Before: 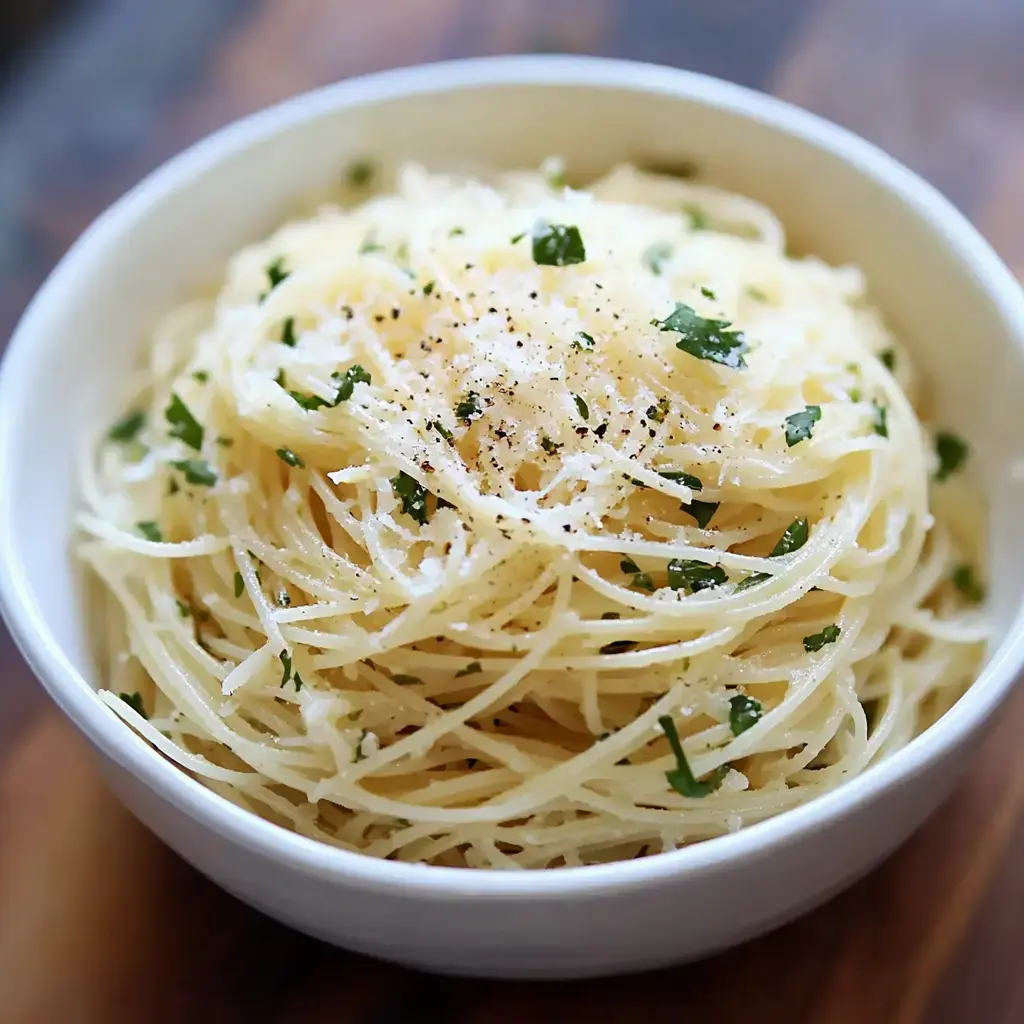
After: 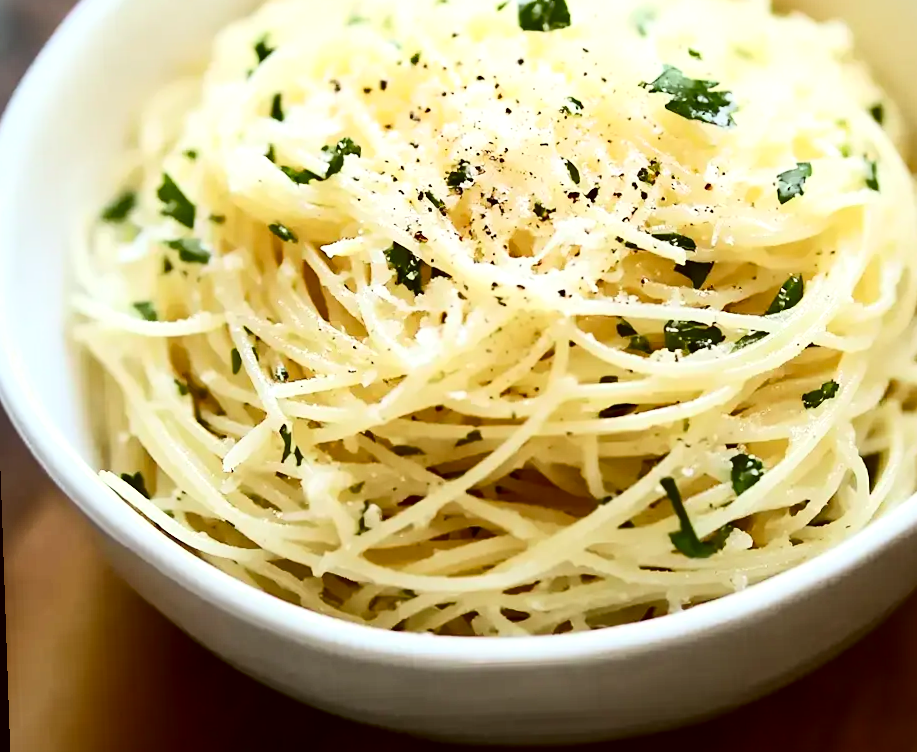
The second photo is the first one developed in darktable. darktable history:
exposure: exposure 0.375 EV, compensate highlight preservation false
rotate and perspective: rotation -2°, crop left 0.022, crop right 0.978, crop top 0.049, crop bottom 0.951
contrast brightness saturation: contrast 0.28
crop: top 20.916%, right 9.437%, bottom 0.316%
color correction: highlights a* -1.43, highlights b* 10.12, shadows a* 0.395, shadows b* 19.35
